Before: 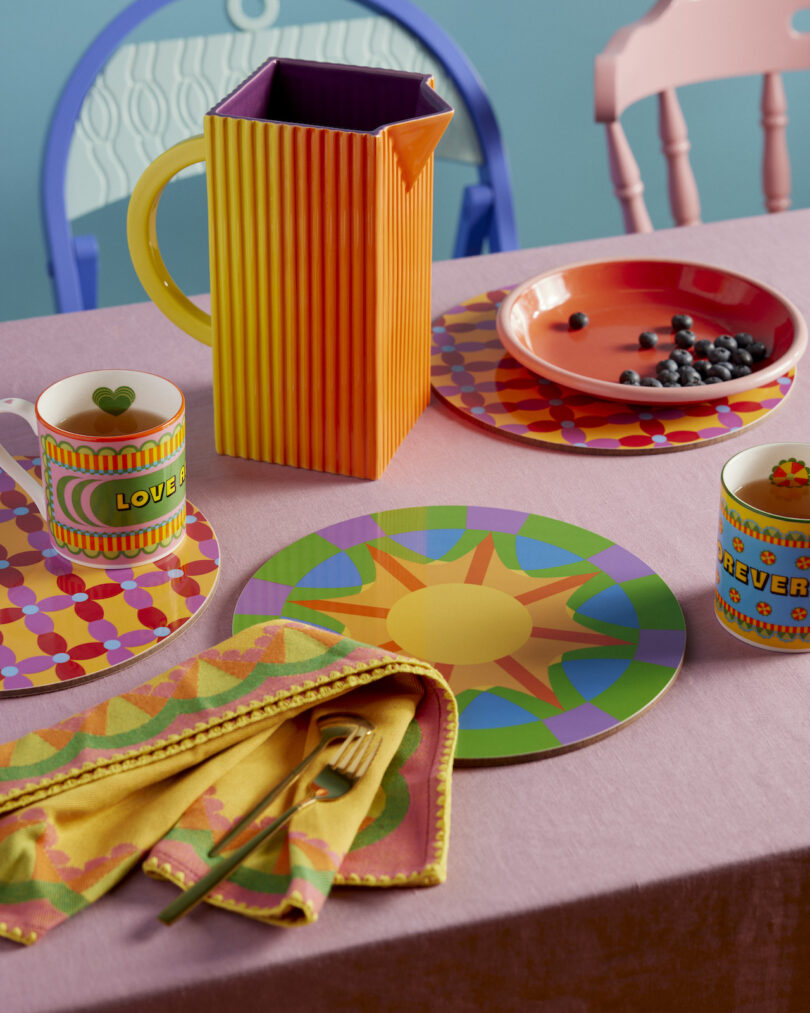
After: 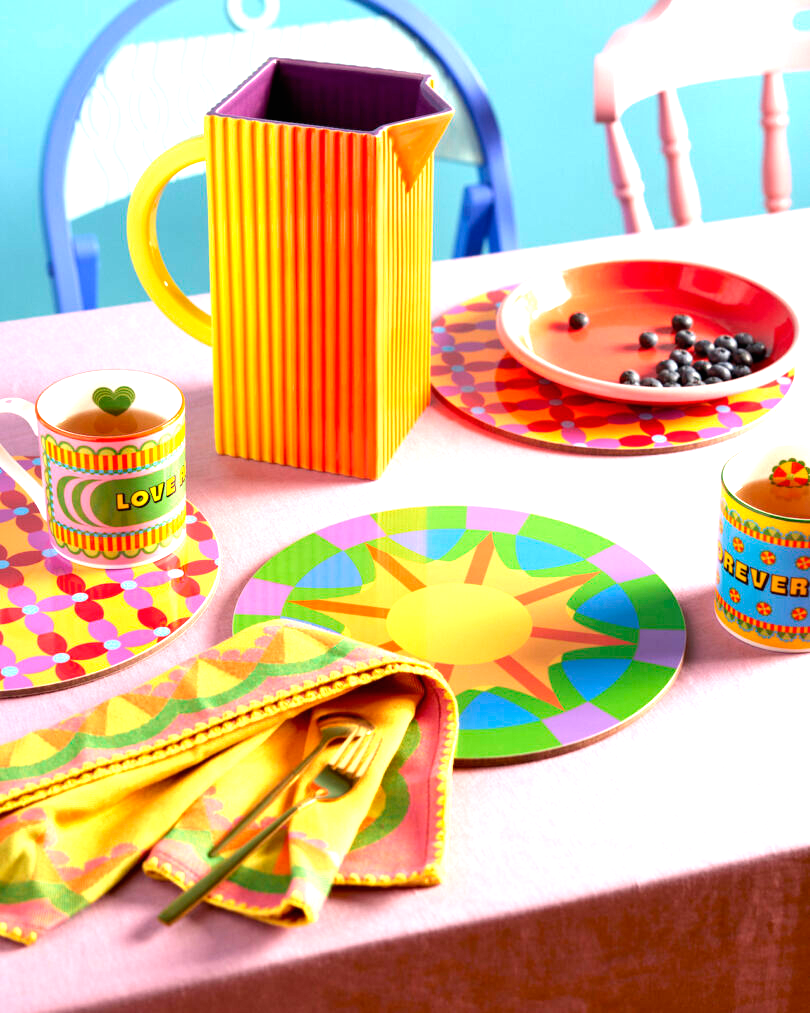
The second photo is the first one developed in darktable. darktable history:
exposure: black level correction 0, exposure 1.506 EV, compensate highlight preservation false
